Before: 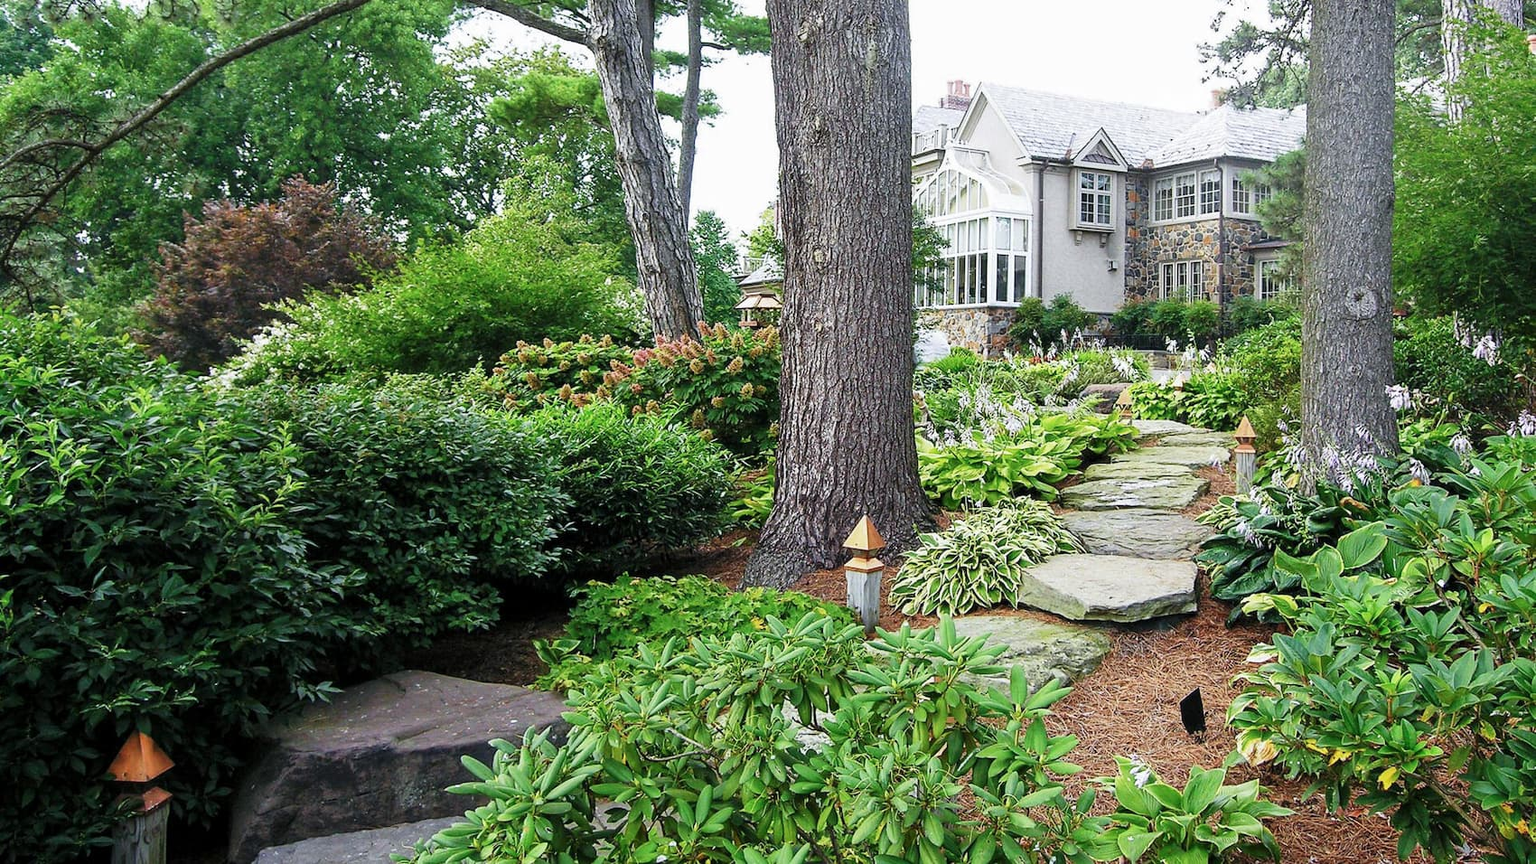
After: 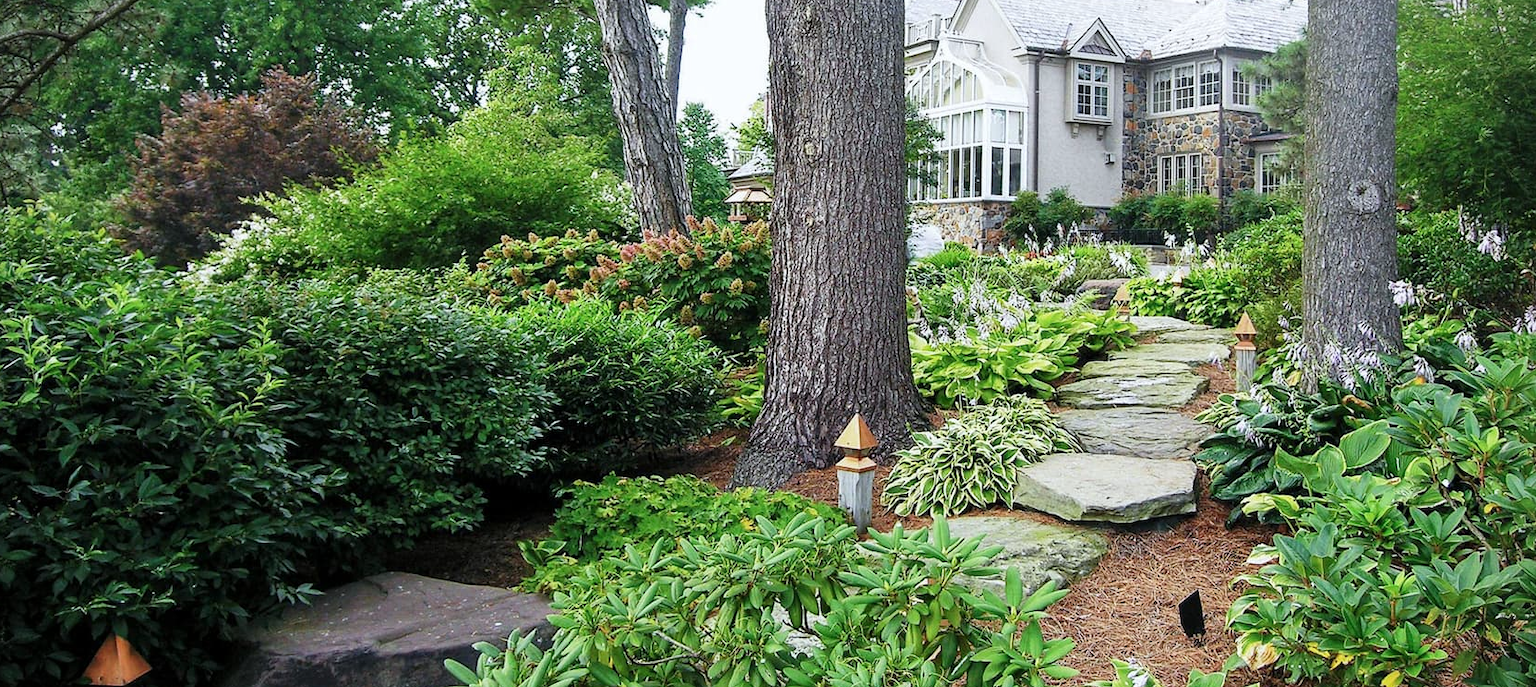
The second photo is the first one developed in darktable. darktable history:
white balance: red 0.986, blue 1.01
crop and rotate: left 1.814%, top 12.818%, right 0.25%, bottom 9.225%
vignetting: fall-off start 91.19%
